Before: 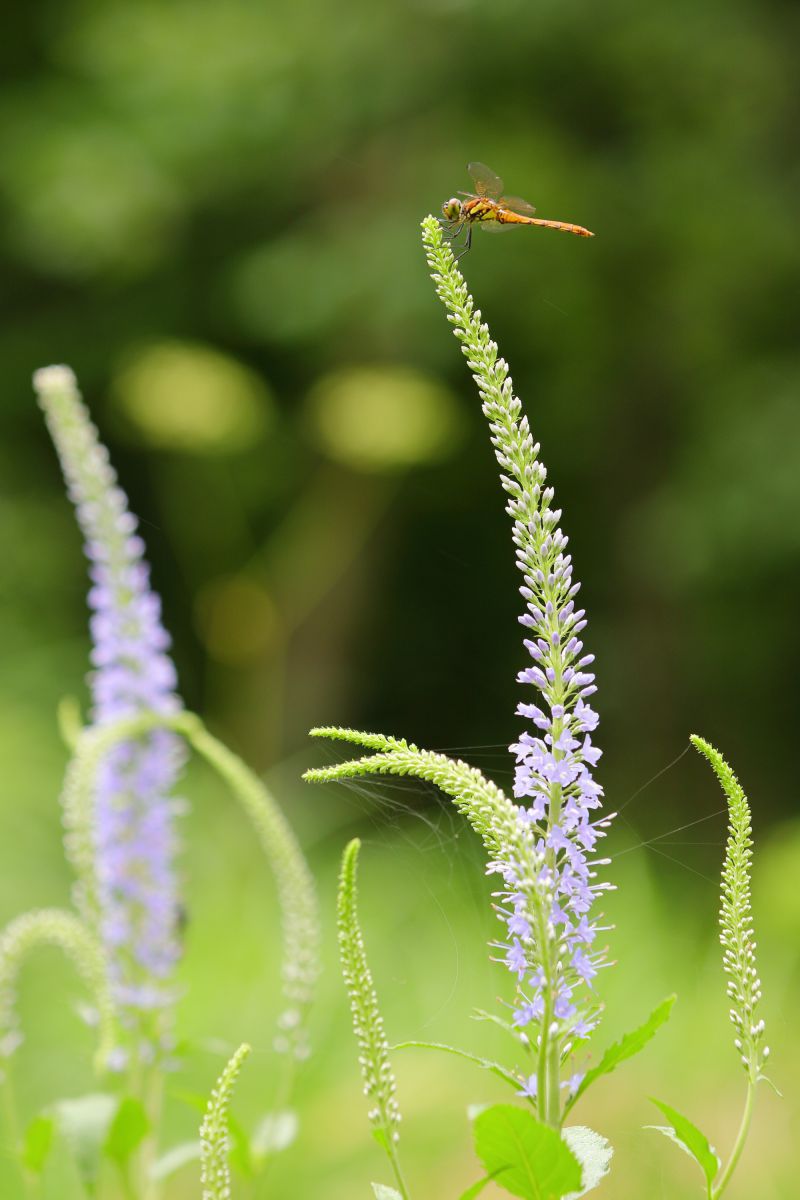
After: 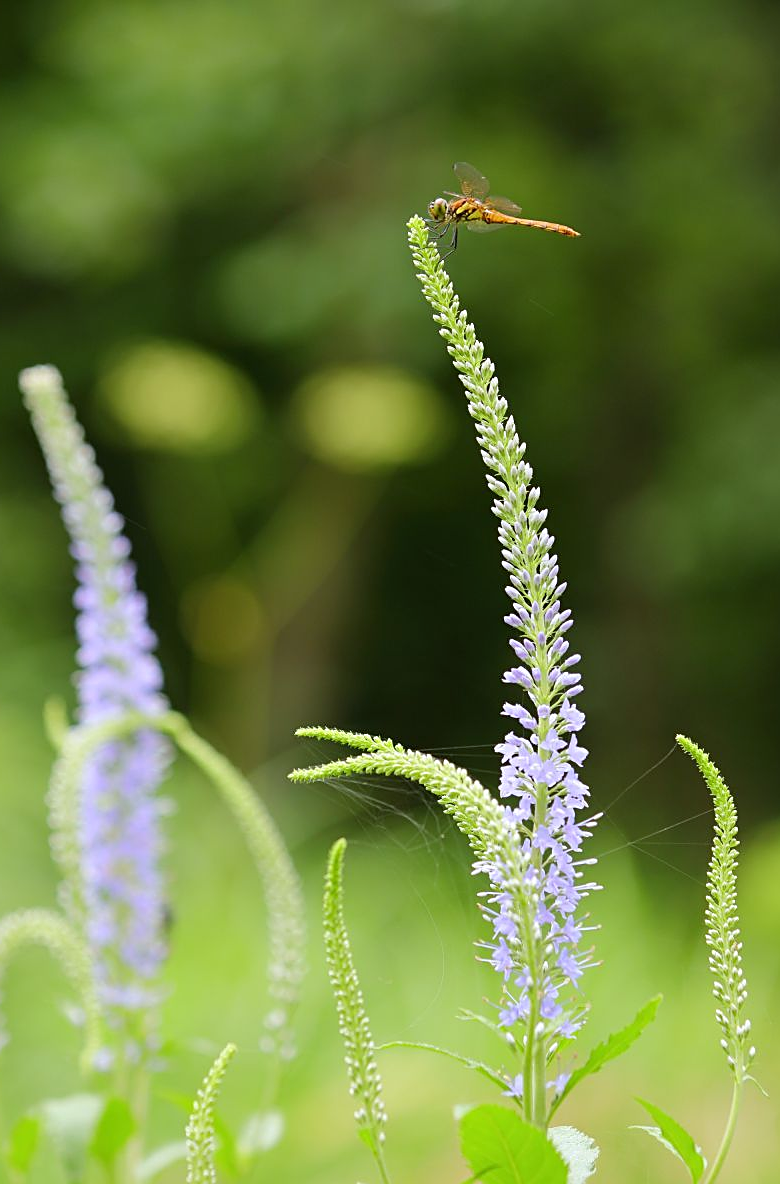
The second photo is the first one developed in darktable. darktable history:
white balance: red 0.974, blue 1.044
crop and rotate: left 1.774%, right 0.633%, bottom 1.28%
sharpen: on, module defaults
